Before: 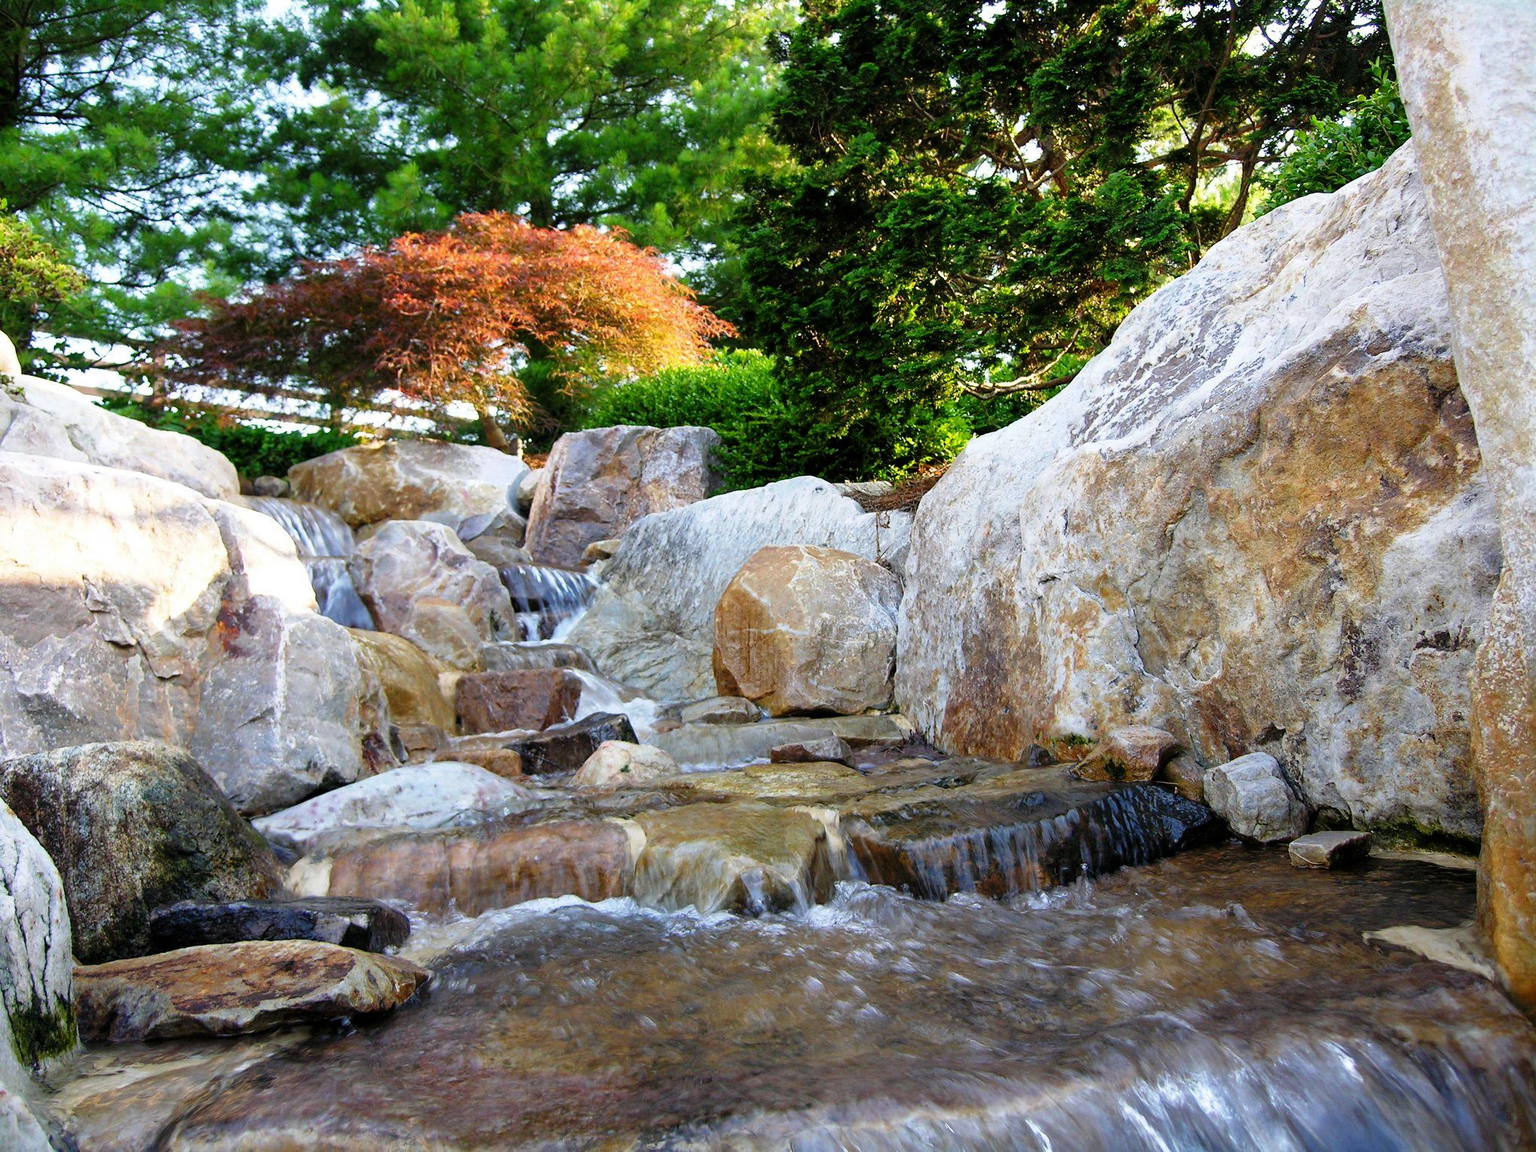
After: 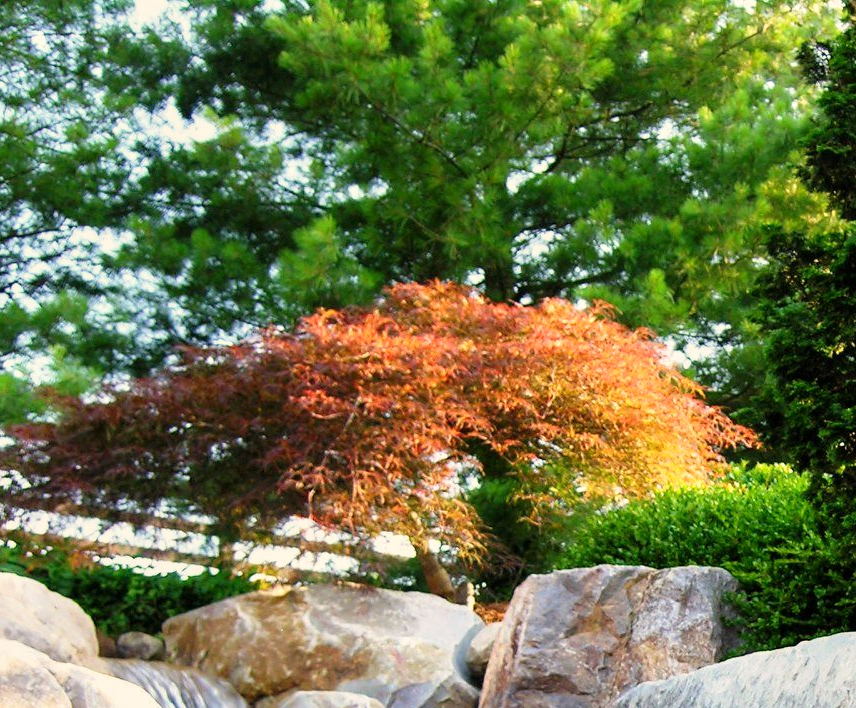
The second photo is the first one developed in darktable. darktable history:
tone equalizer: -8 EV -0.002 EV, -7 EV 0.005 EV, -6 EV -0.009 EV, -5 EV 0.011 EV, -4 EV -0.012 EV, -3 EV 0.007 EV, -2 EV -0.062 EV, -1 EV -0.293 EV, +0 EV -0.582 EV, smoothing diameter 2%, edges refinement/feathering 20, mask exposure compensation -1.57 EV, filter diffusion 5
exposure: exposure 0.127 EV, compensate highlight preservation false
crop and rotate: left 10.817%, top 0.062%, right 47.194%, bottom 53.626%
white balance: red 1.045, blue 0.932
